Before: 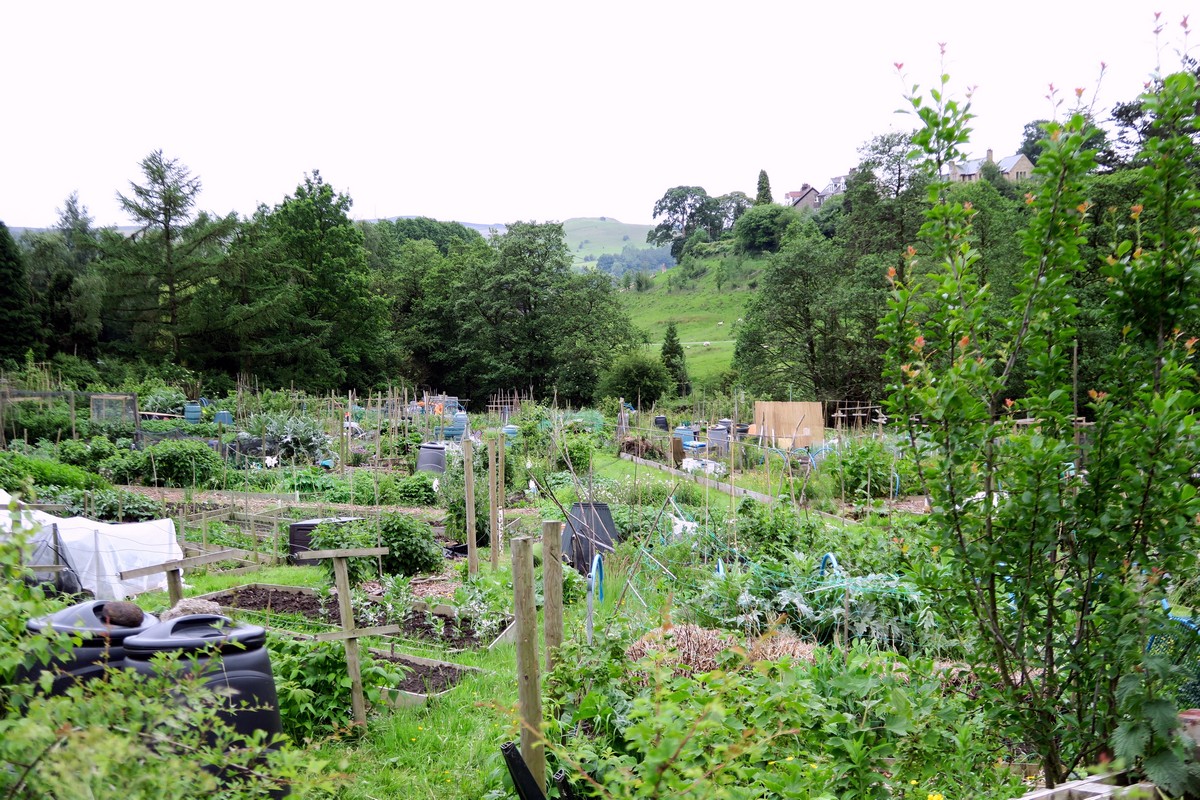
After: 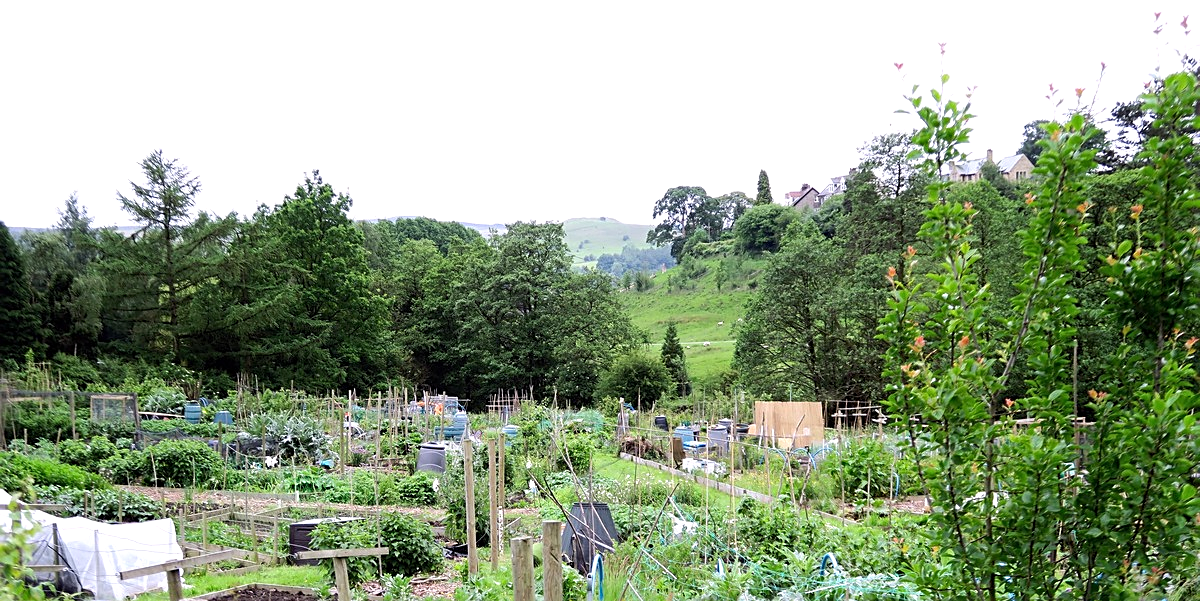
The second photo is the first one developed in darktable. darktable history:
exposure: exposure 0.258 EV, compensate highlight preservation false
crop: bottom 24.87%
sharpen: on, module defaults
